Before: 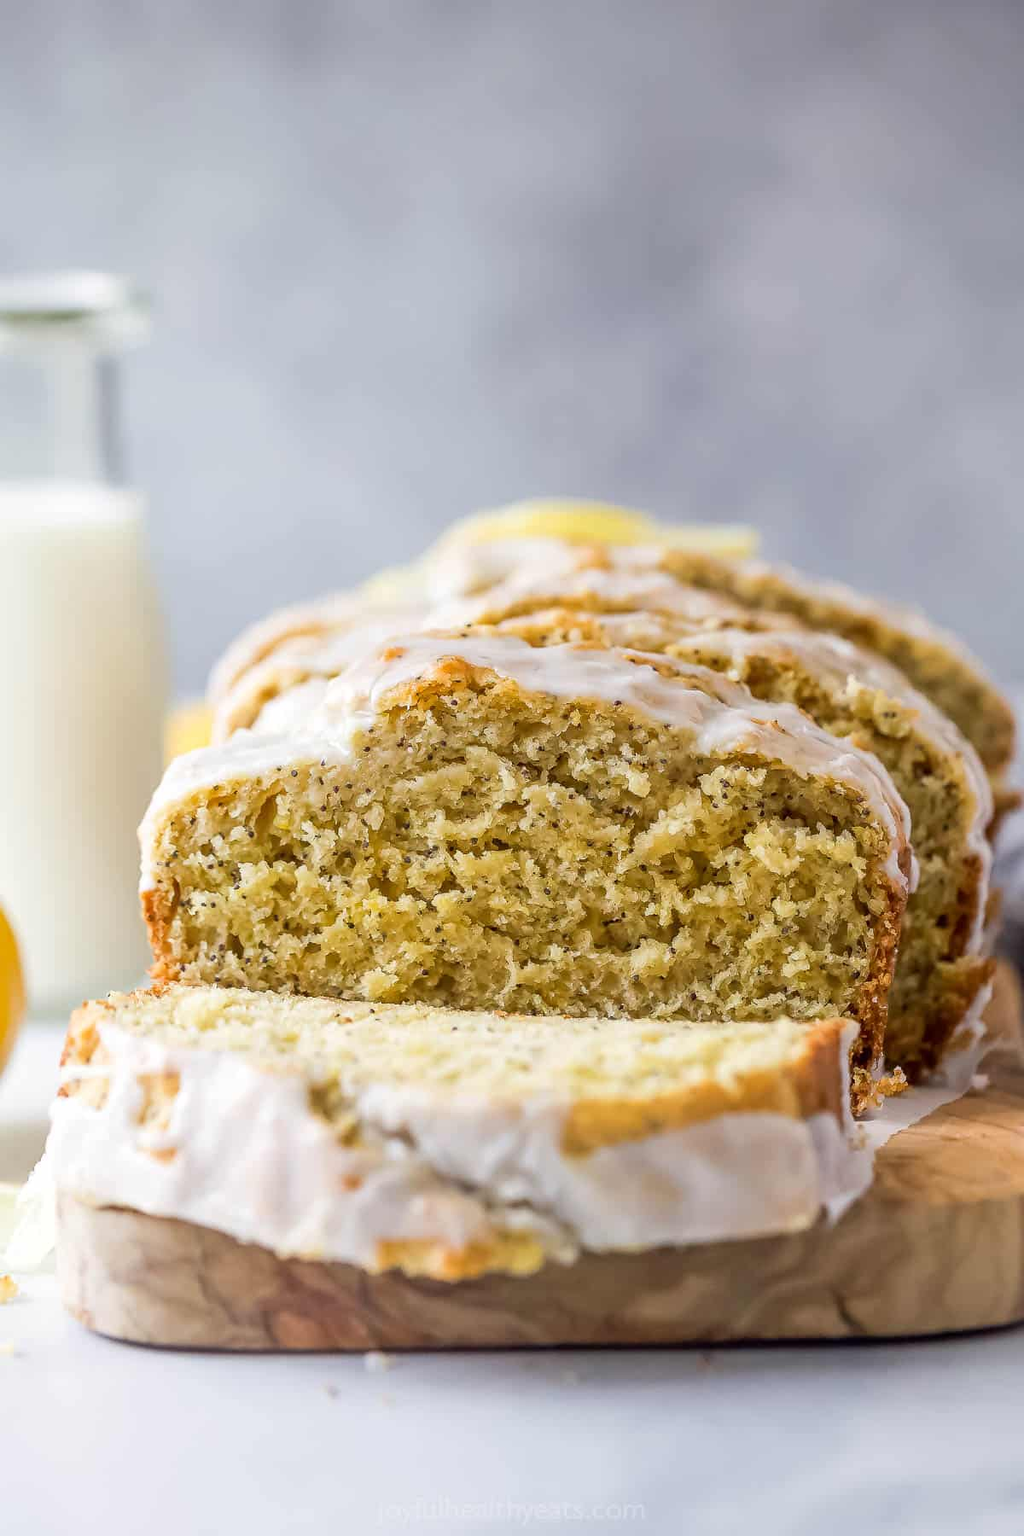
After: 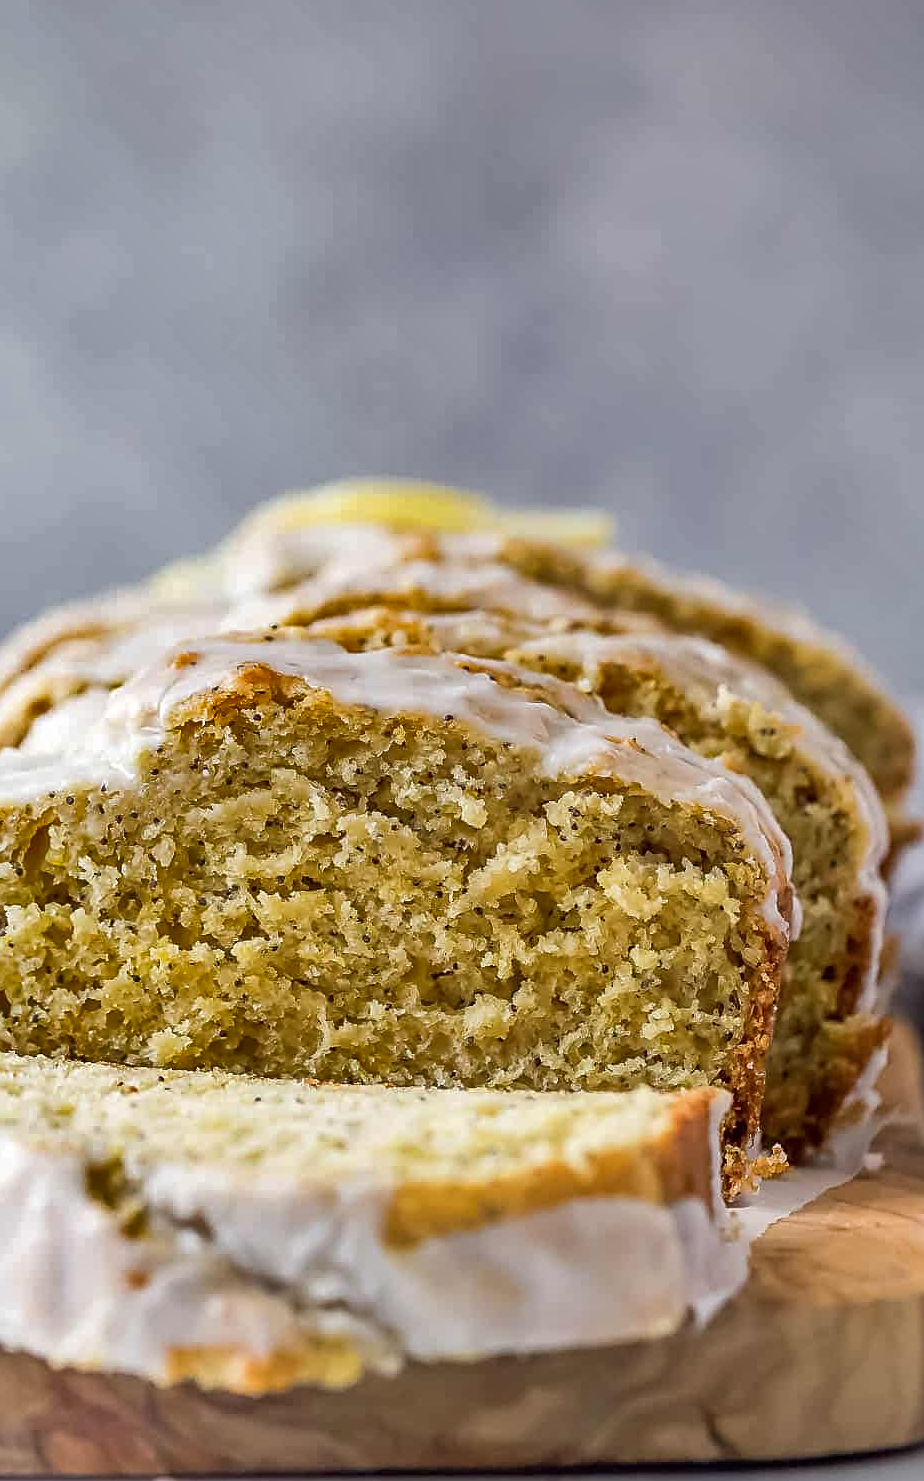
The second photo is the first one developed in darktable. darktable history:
crop: left 22.971%, top 5.911%, bottom 11.768%
shadows and highlights: radius 103.11, shadows 50.79, highlights -64.87, soften with gaussian
sharpen: on, module defaults
color correction: highlights b* 0.067
